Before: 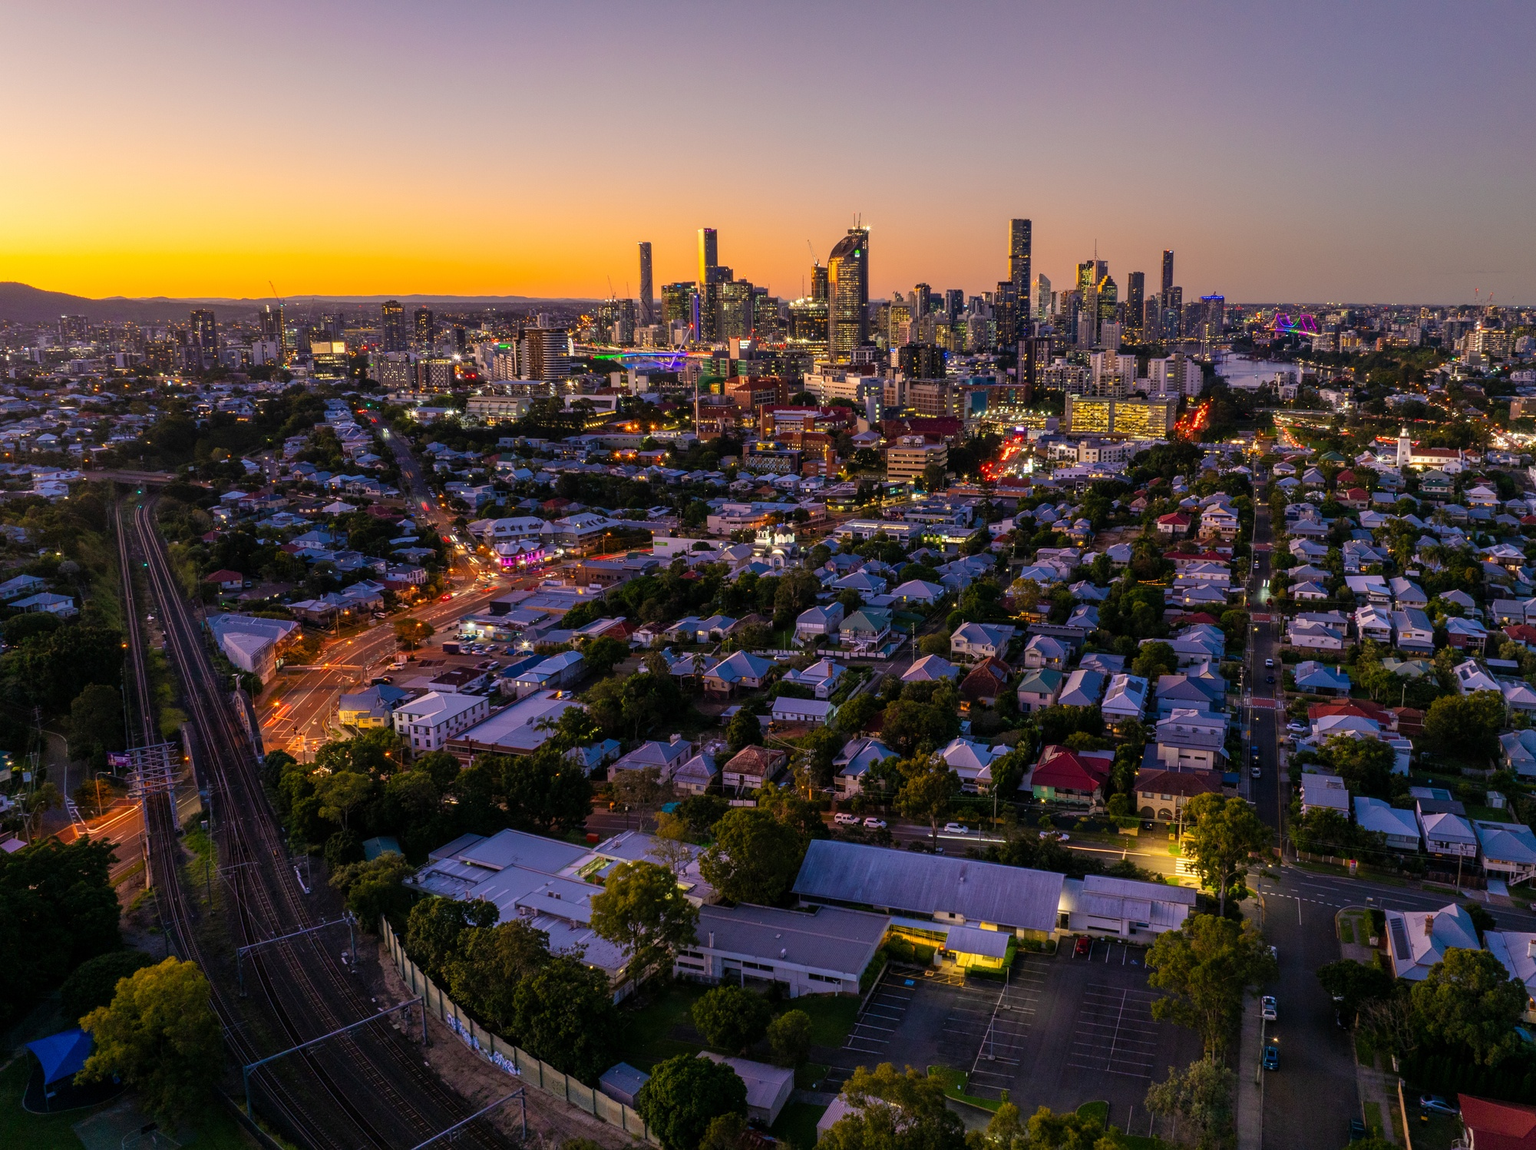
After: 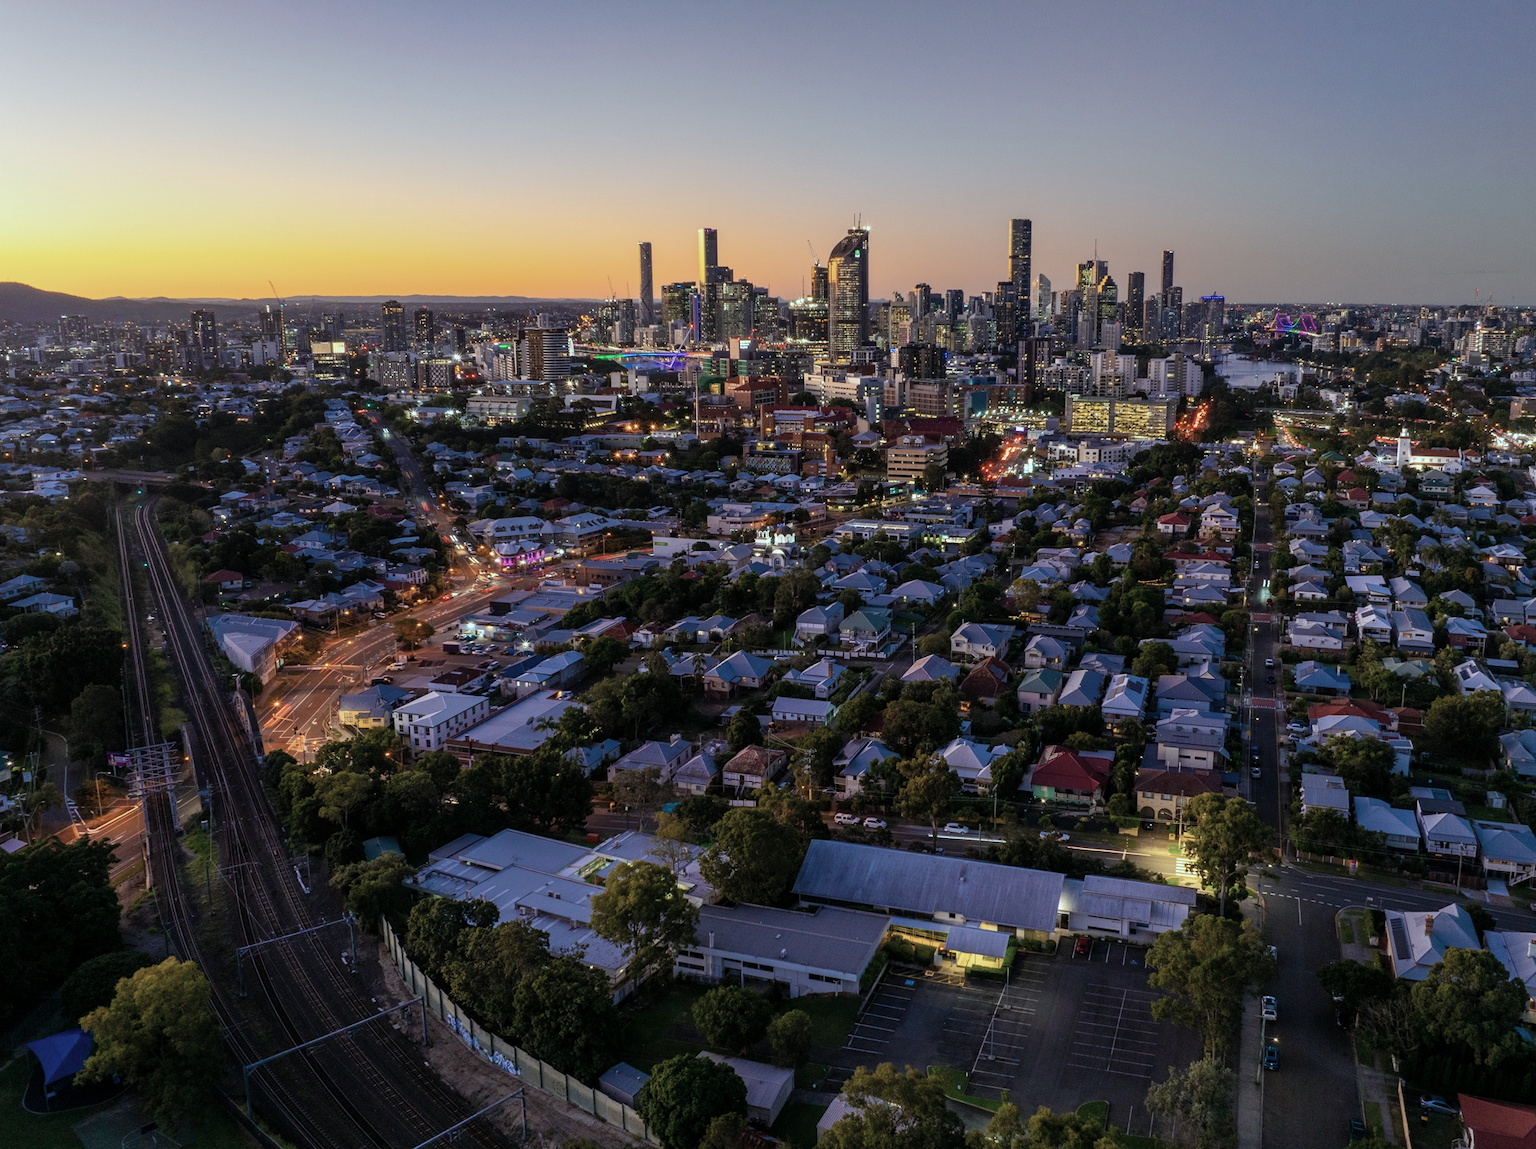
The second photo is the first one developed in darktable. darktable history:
color correction: highlights a* -13.04, highlights b* -17.48, saturation 0.707
